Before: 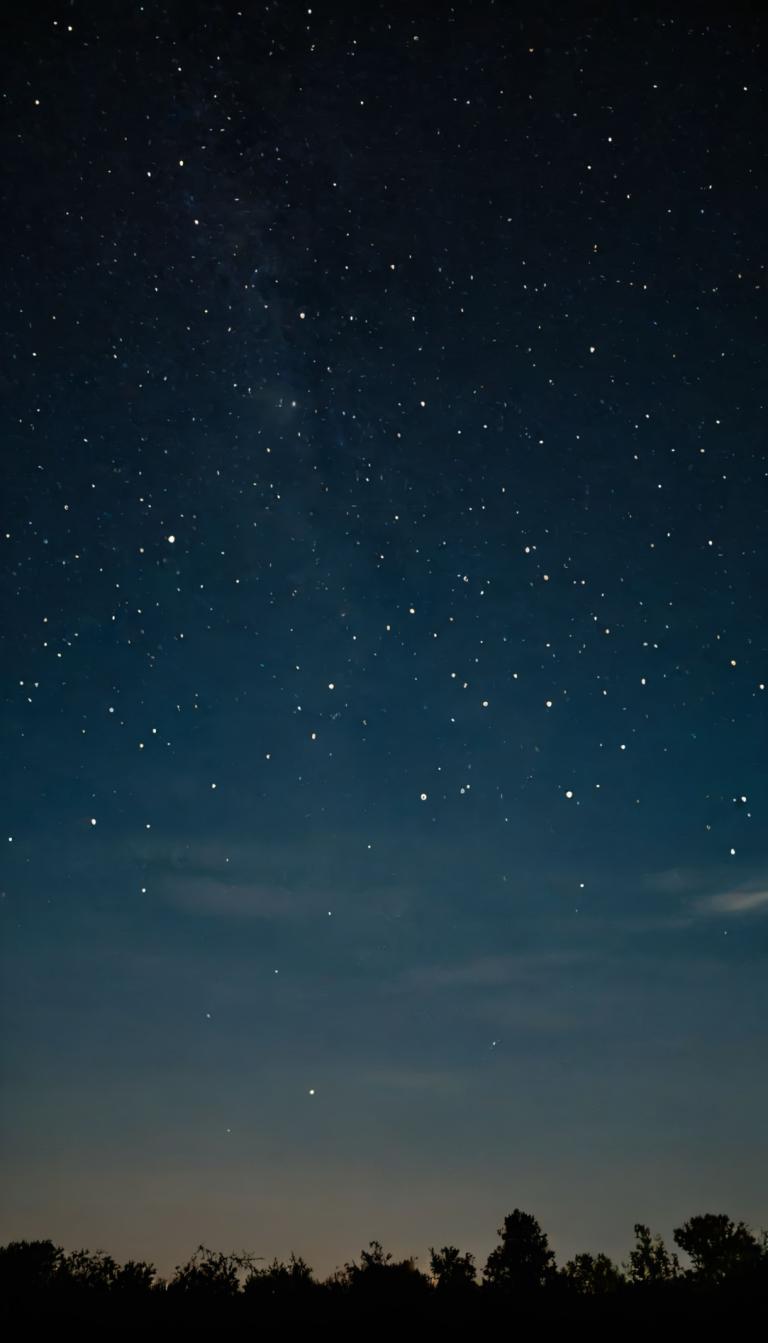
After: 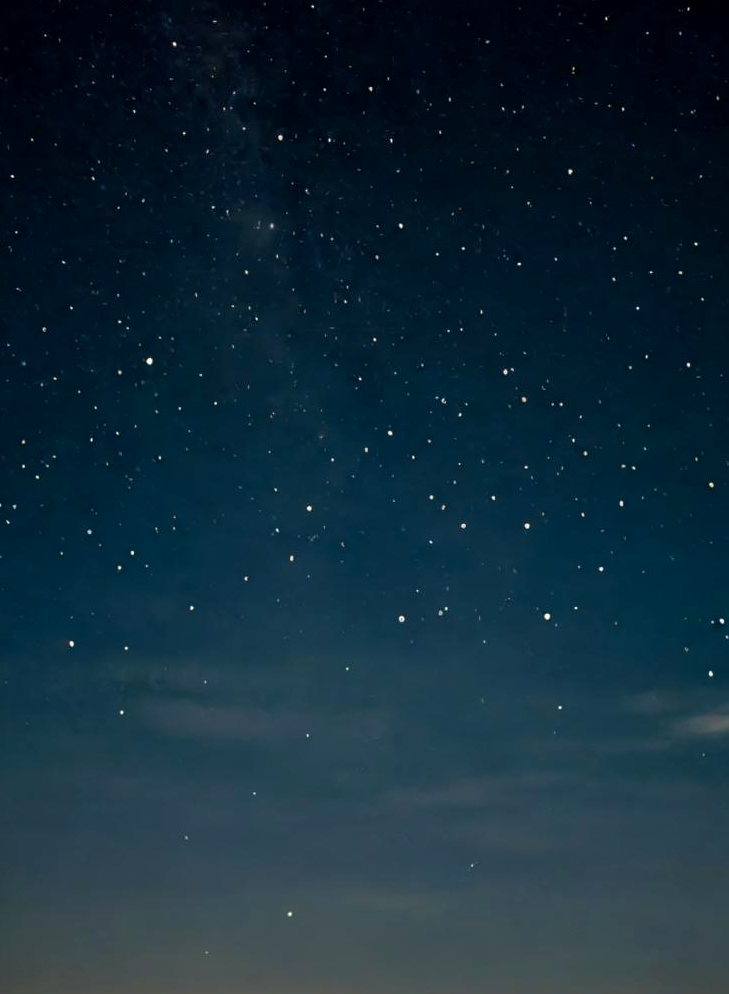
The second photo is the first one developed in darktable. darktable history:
crop and rotate: left 2.991%, top 13.302%, right 1.981%, bottom 12.636%
exposure: black level correction 0.004, exposure 0.014 EV, compensate highlight preservation false
